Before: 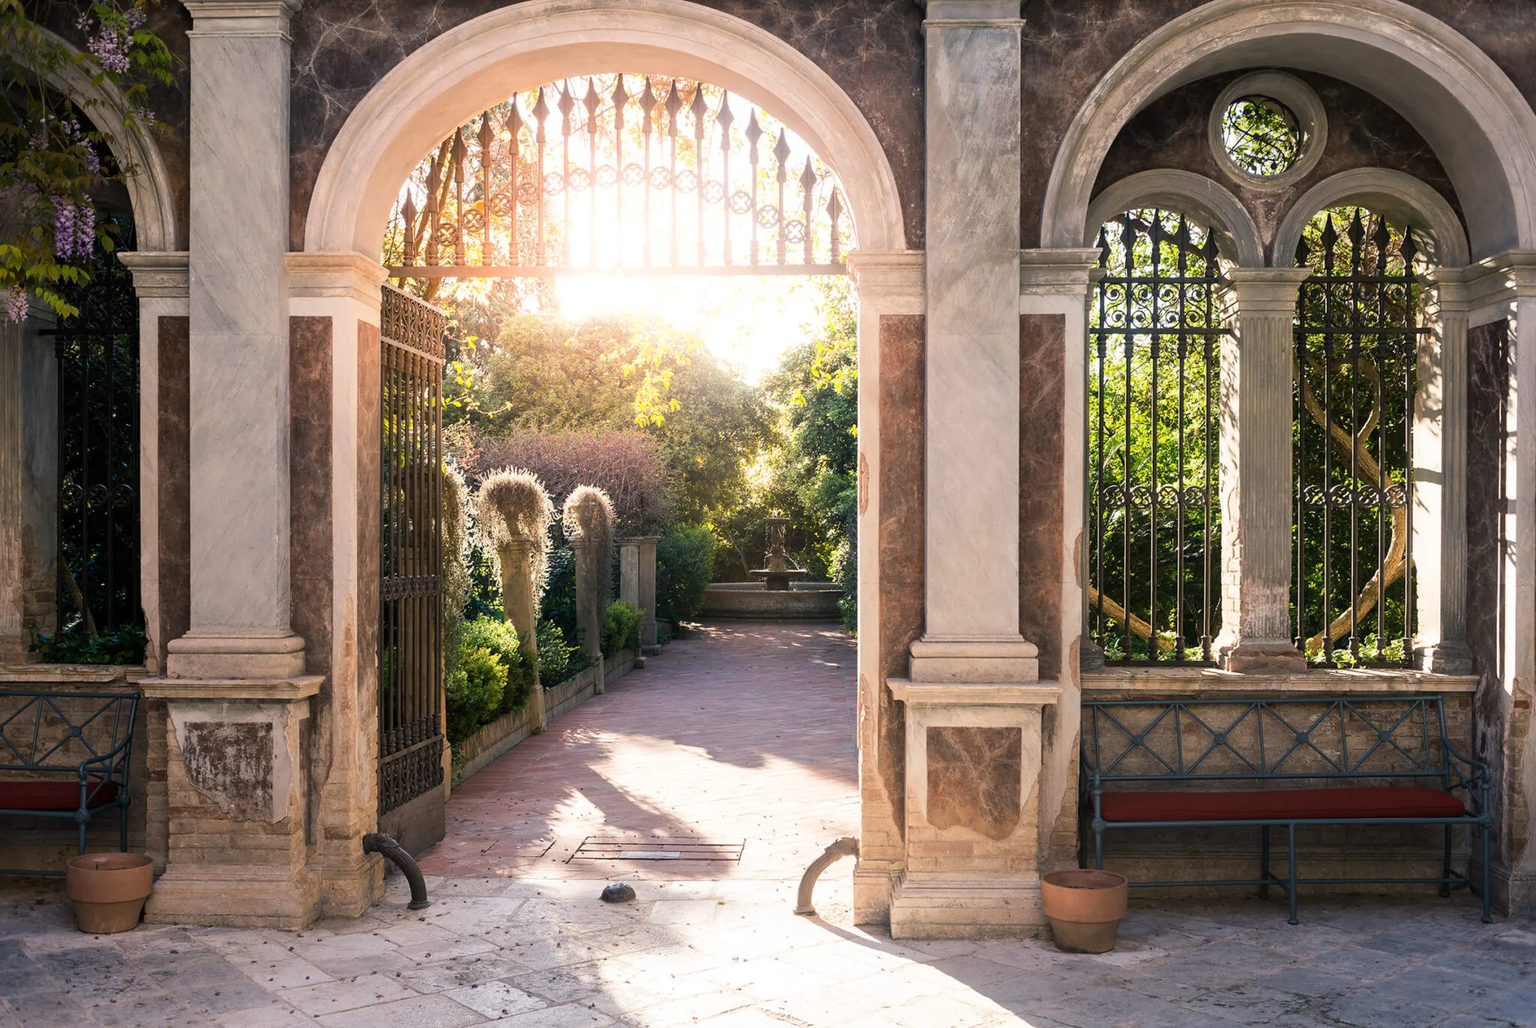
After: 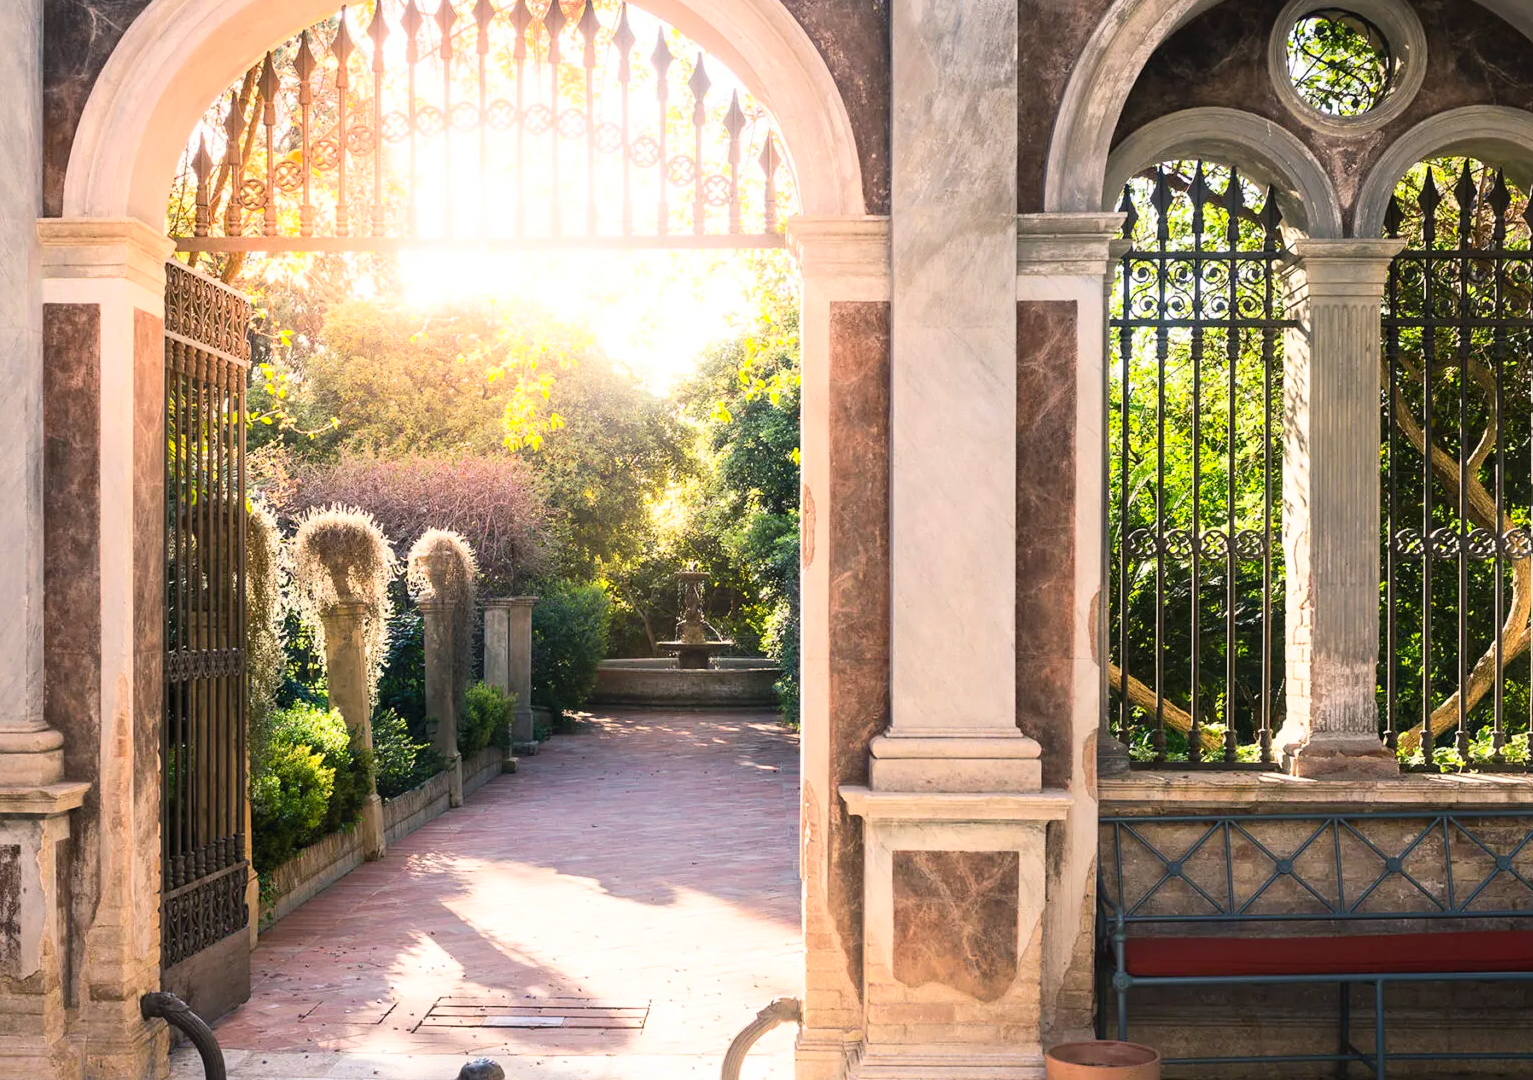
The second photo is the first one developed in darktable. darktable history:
contrast brightness saturation: contrast 0.2, brightness 0.16, saturation 0.22
crop: left 16.768%, top 8.653%, right 8.362%, bottom 12.485%
